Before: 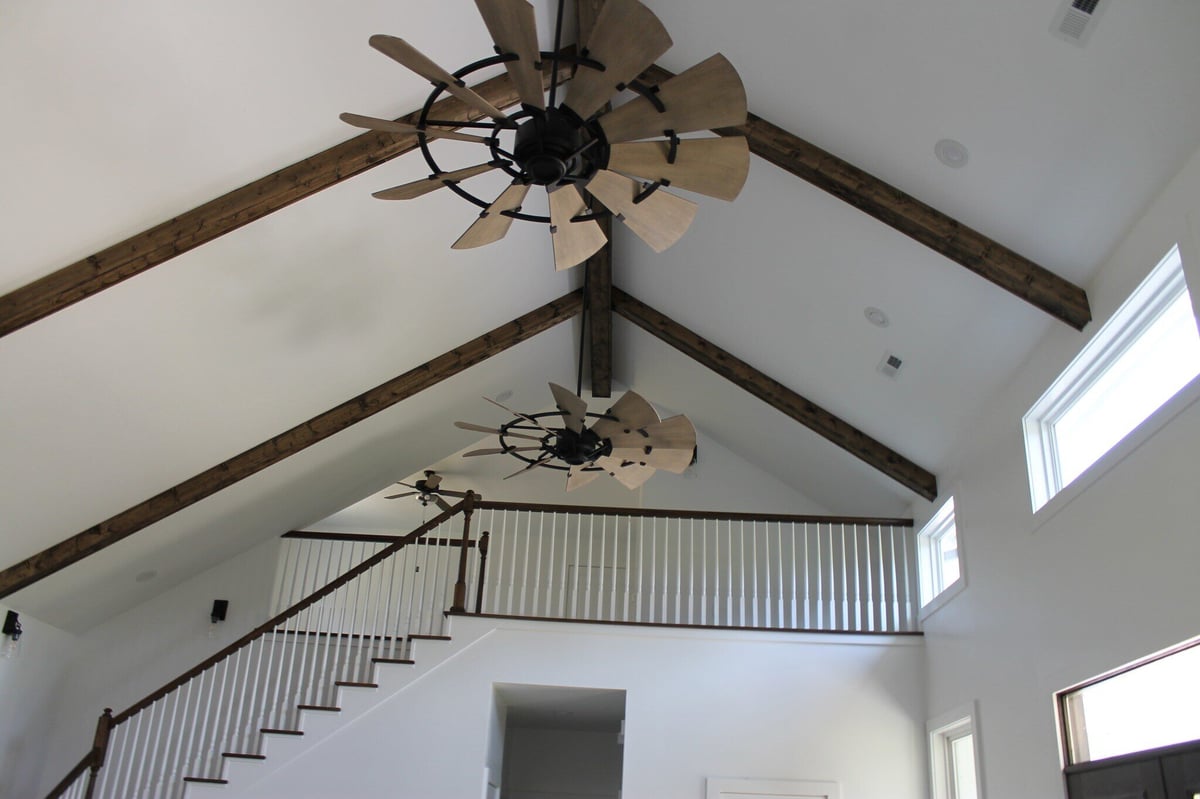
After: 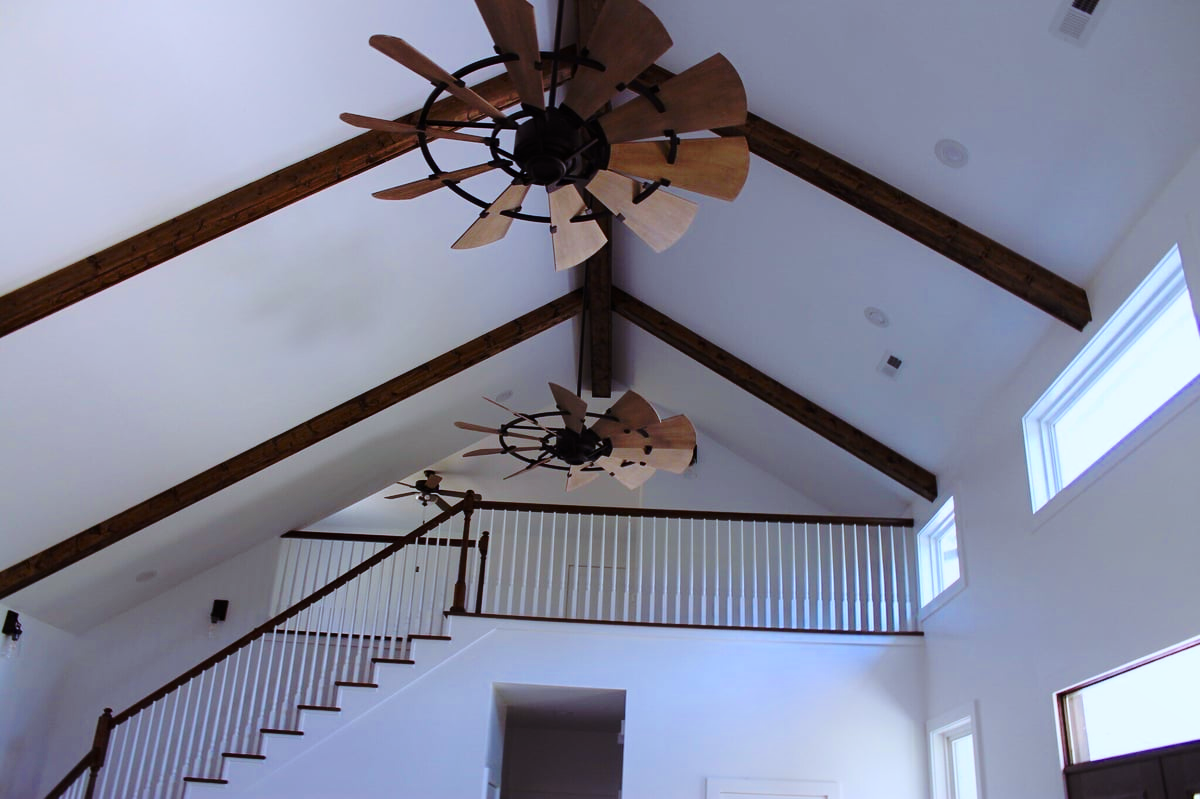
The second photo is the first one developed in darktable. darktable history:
shadows and highlights: shadows -39.57, highlights 63.14, soften with gaussian
exposure: compensate highlight preservation false
base curve: curves: ch0 [(0, 0) (0.073, 0.04) (0.157, 0.139) (0.492, 0.492) (0.758, 0.758) (1, 1)], preserve colors none
color balance rgb: shadows lift › chroma 4.701%, shadows lift › hue 23.98°, power › chroma 0.238%, power › hue 63.08°, perceptual saturation grading › global saturation 30.224%, global vibrance -1.838%, saturation formula JzAzBz (2021)
color calibration: output R [1.003, 0.027, -0.041, 0], output G [-0.018, 1.043, -0.038, 0], output B [0.071, -0.086, 1.017, 0], illuminant custom, x 0.372, y 0.382, temperature 4279.85 K
